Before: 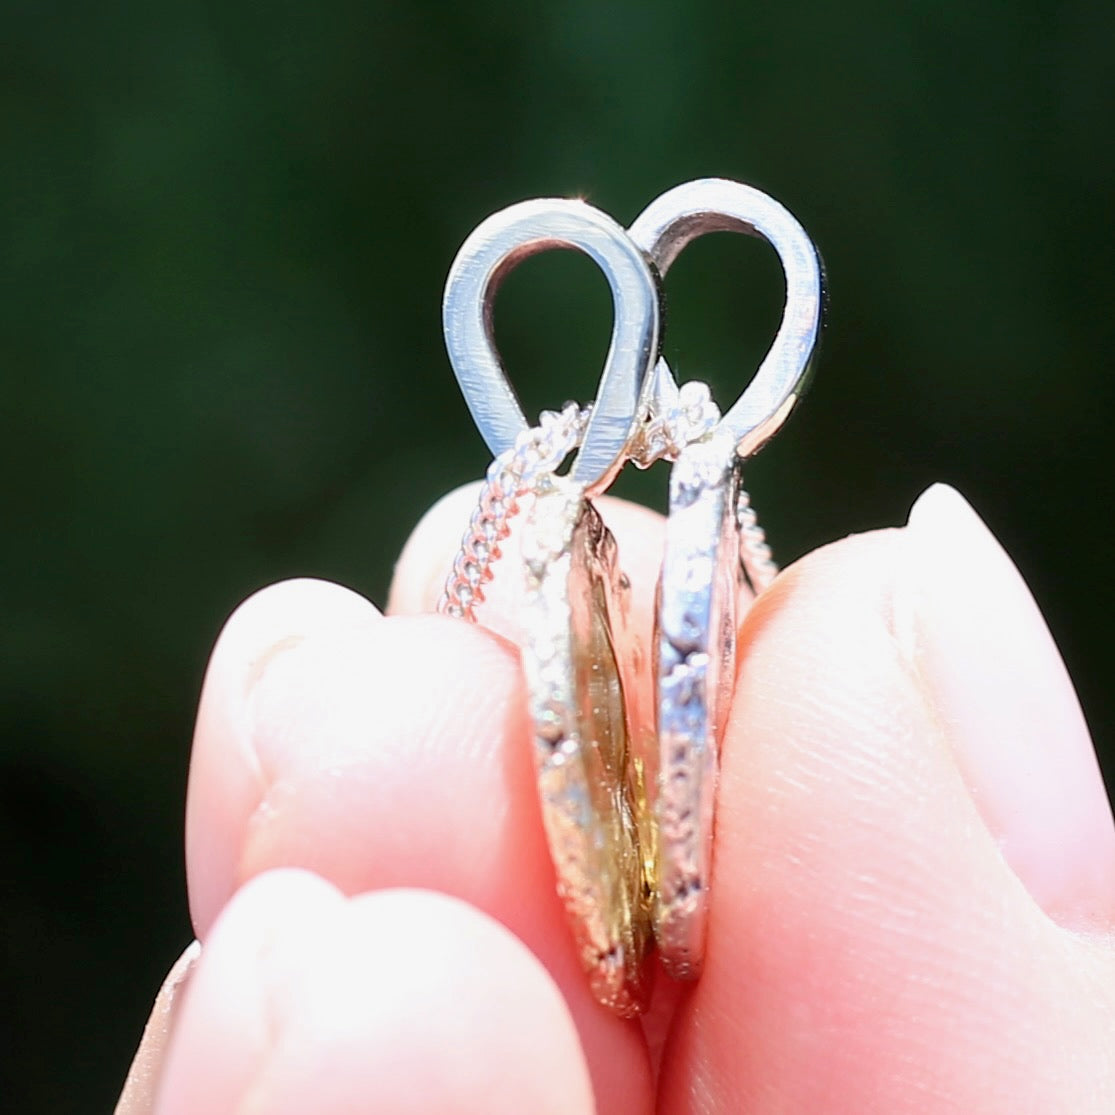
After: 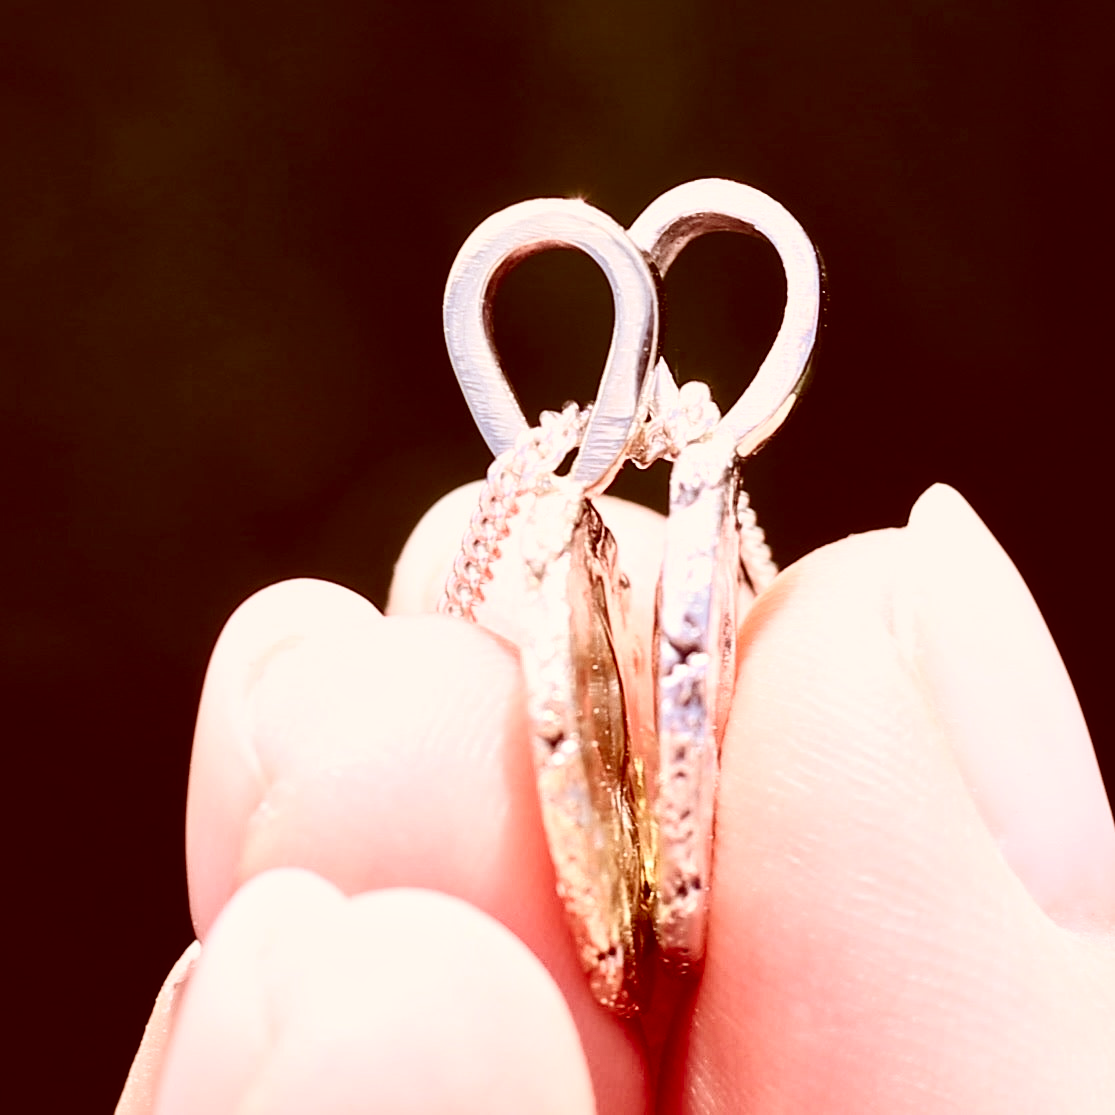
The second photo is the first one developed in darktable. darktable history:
local contrast: mode bilateral grid, contrast 30, coarseness 26, midtone range 0.2
contrast brightness saturation: contrast 0.293
color correction: highlights a* 9.01, highlights b* 8.93, shadows a* 39.87, shadows b* 39.93, saturation 0.771
